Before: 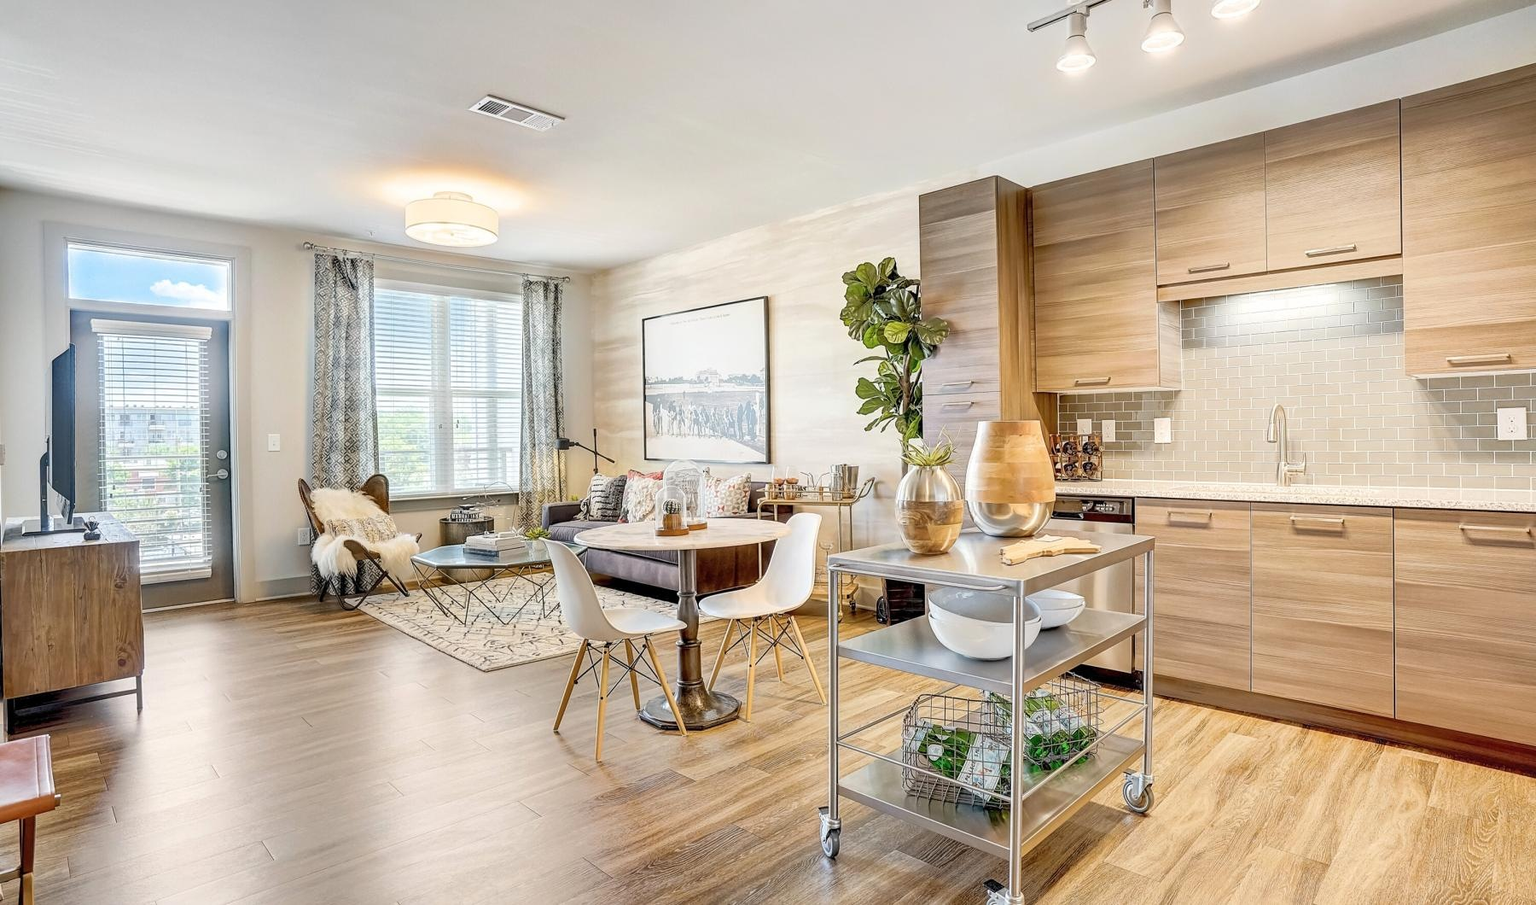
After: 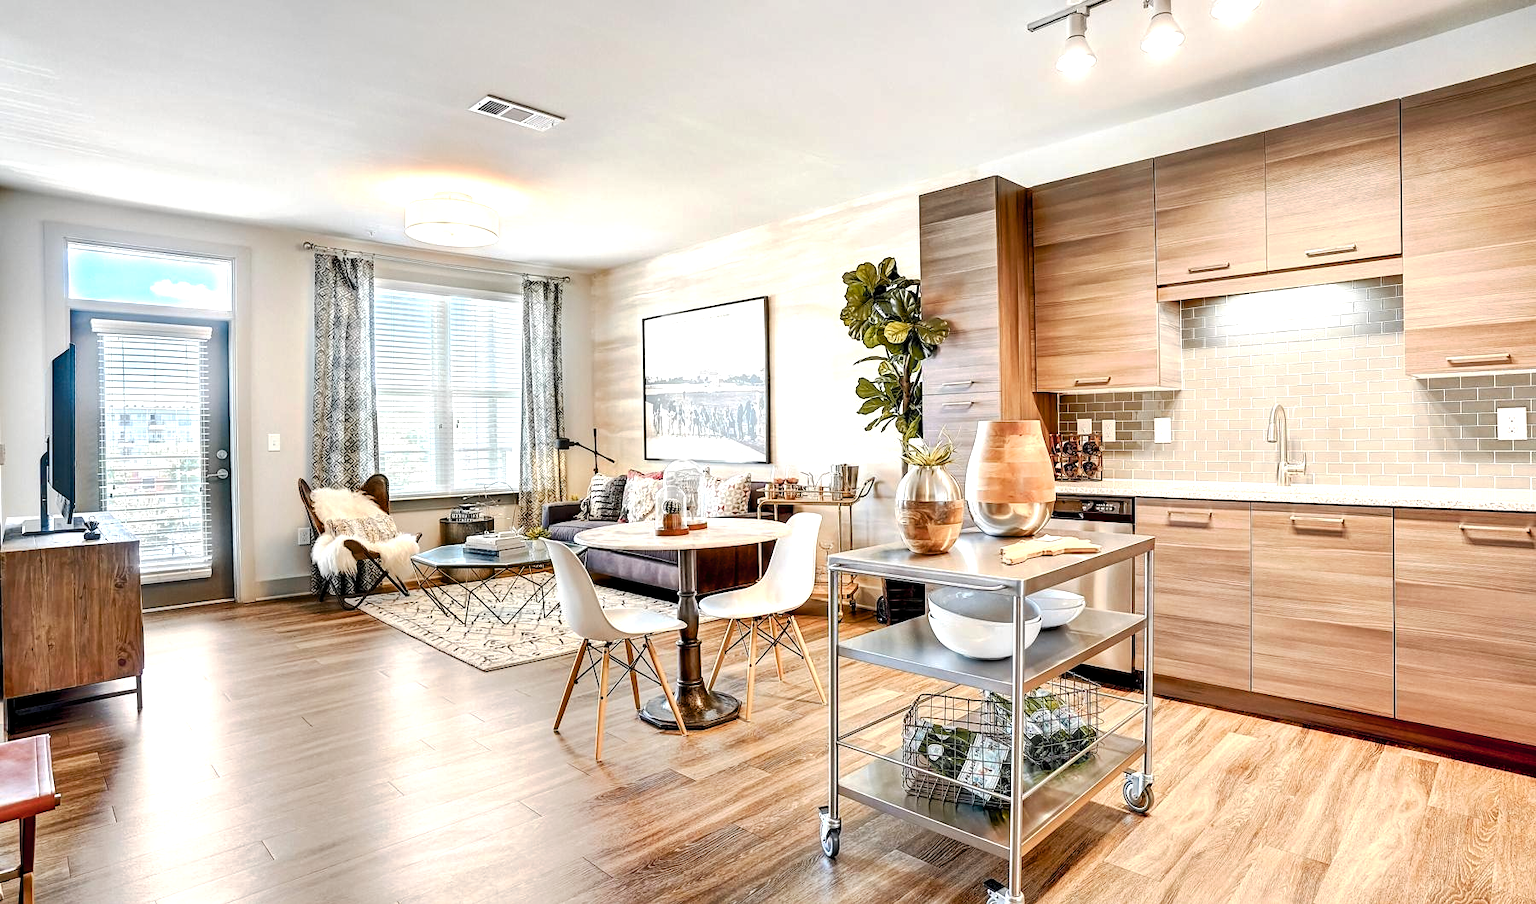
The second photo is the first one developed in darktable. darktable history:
color balance rgb: shadows lift › luminance -20%, power › hue 72.24°, highlights gain › luminance 15%, global offset › hue 171.6°, perceptual saturation grading › highlights -30%, perceptual saturation grading › shadows 20%, global vibrance 30%, contrast 10%
contrast equalizer: octaves 7, y [[0.6 ×6], [0.55 ×6], [0 ×6], [0 ×6], [0 ×6]], mix 0.3
tone curve: curves: ch0 [(0, 0) (0.003, 0.014) (0.011, 0.014) (0.025, 0.022) (0.044, 0.041) (0.069, 0.063) (0.1, 0.086) (0.136, 0.118) (0.177, 0.161) (0.224, 0.211) (0.277, 0.262) (0.335, 0.323) (0.399, 0.384) (0.468, 0.459) (0.543, 0.54) (0.623, 0.624) (0.709, 0.711) (0.801, 0.796) (0.898, 0.879) (1, 1)], preserve colors none
color zones: curves: ch1 [(0.29, 0.492) (0.373, 0.185) (0.509, 0.481)]; ch2 [(0.25, 0.462) (0.749, 0.457)], mix 40.67%
